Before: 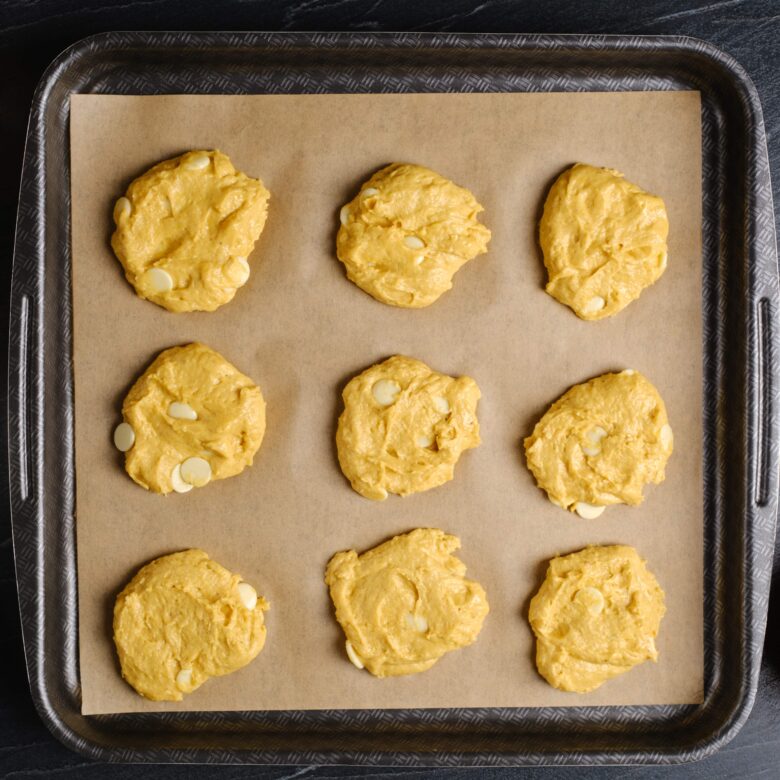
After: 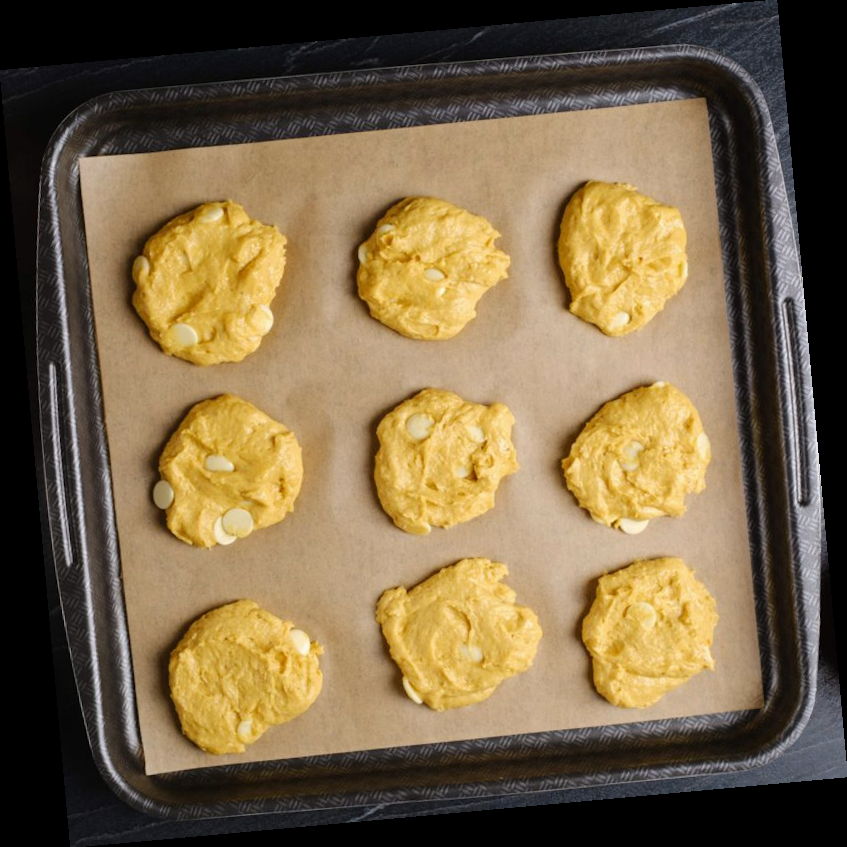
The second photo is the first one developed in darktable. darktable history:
rotate and perspective: rotation -5.2°, automatic cropping off
white balance: red 0.988, blue 1.017
